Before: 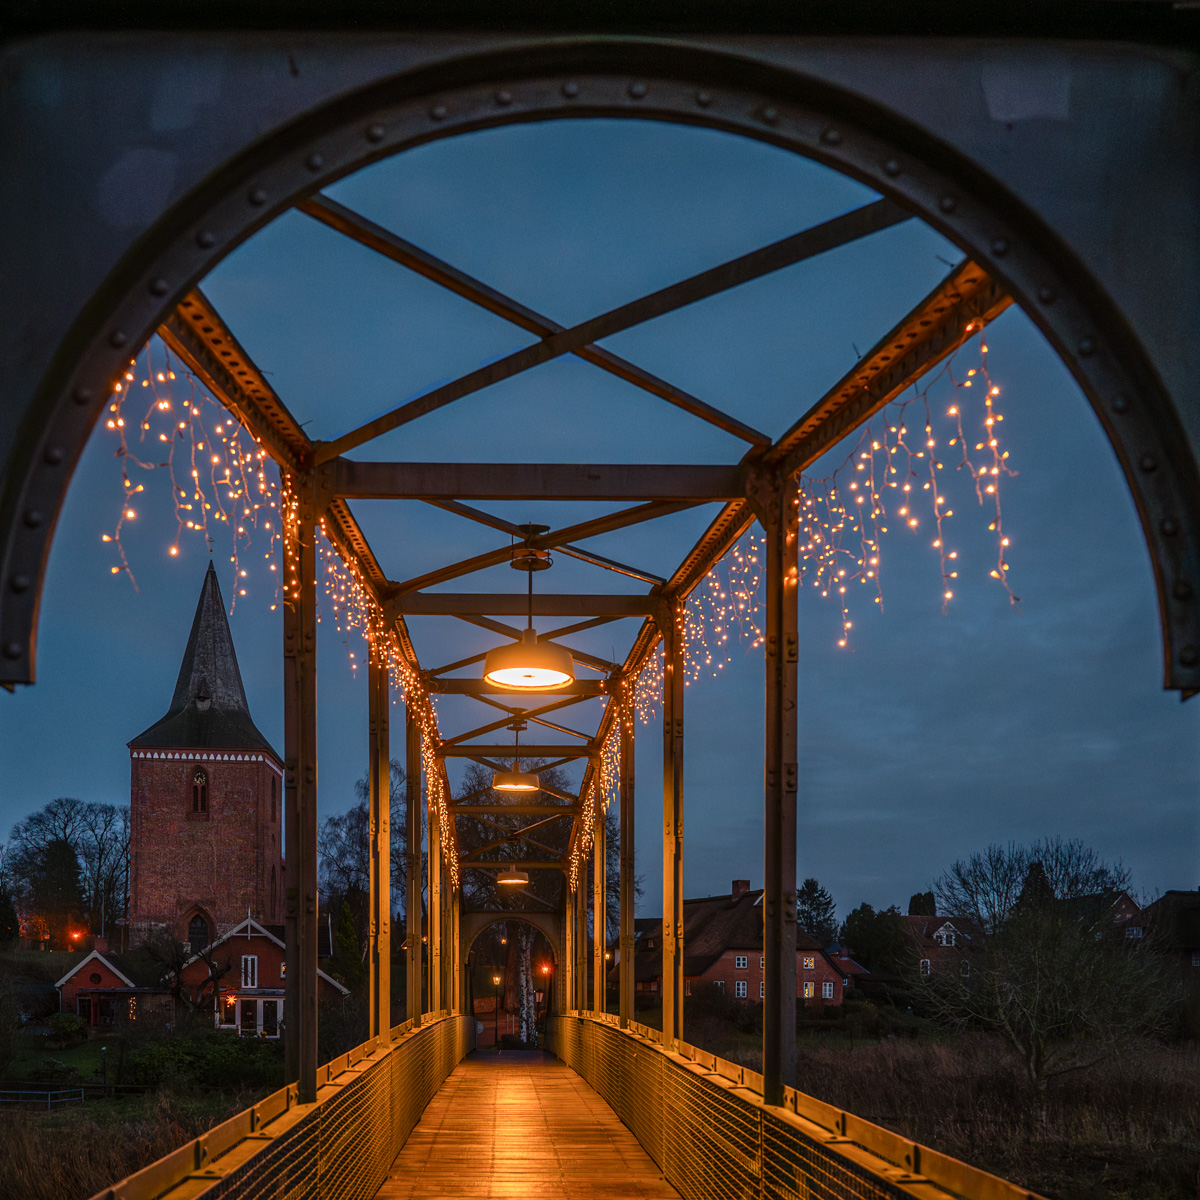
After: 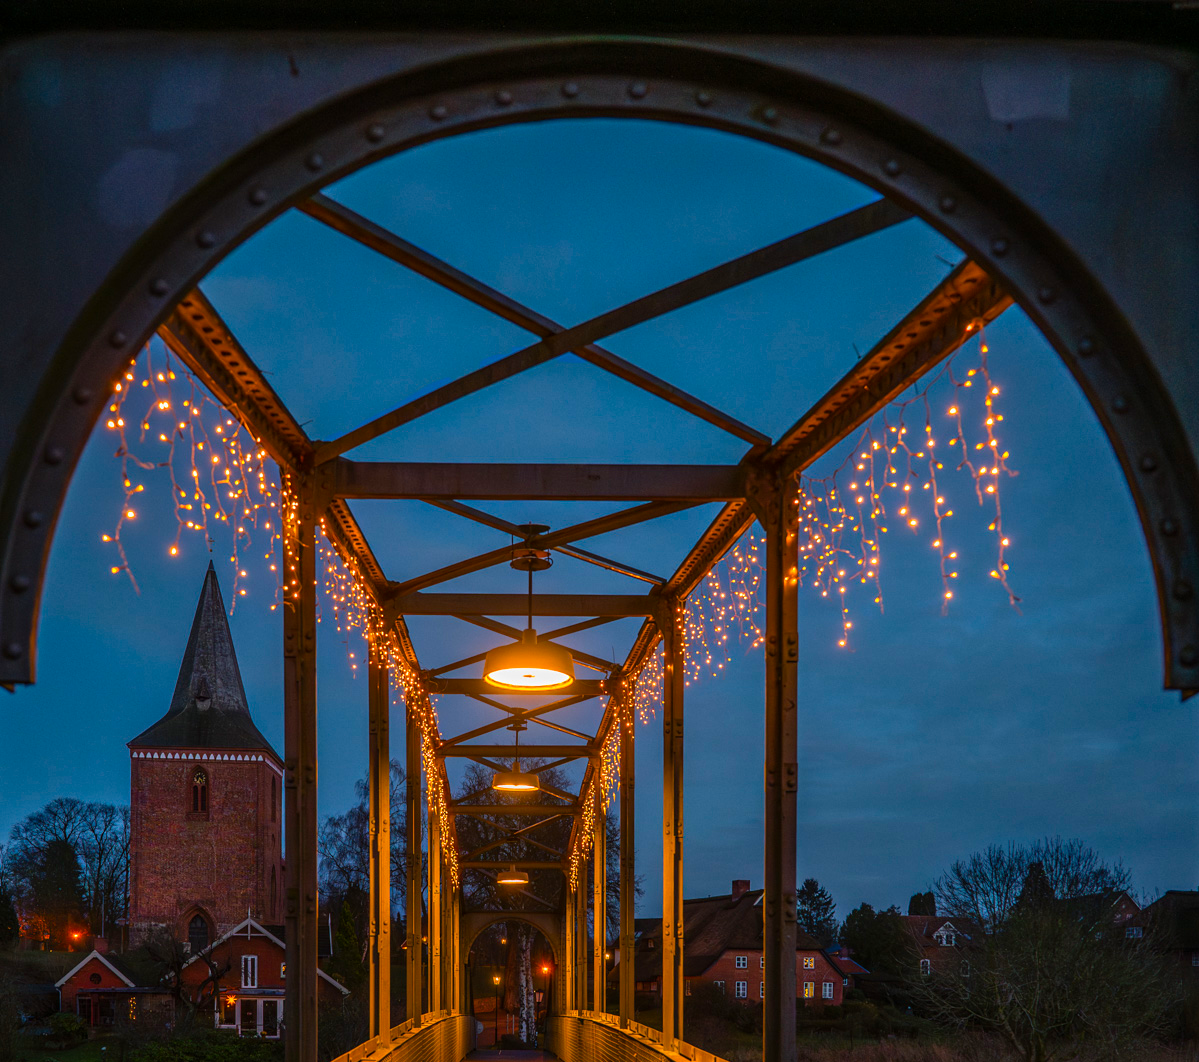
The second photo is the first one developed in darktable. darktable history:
crop and rotate: top 0%, bottom 11.49%
white balance: emerald 1
color balance rgb: linear chroma grading › global chroma 13.3%, global vibrance 41.49%
